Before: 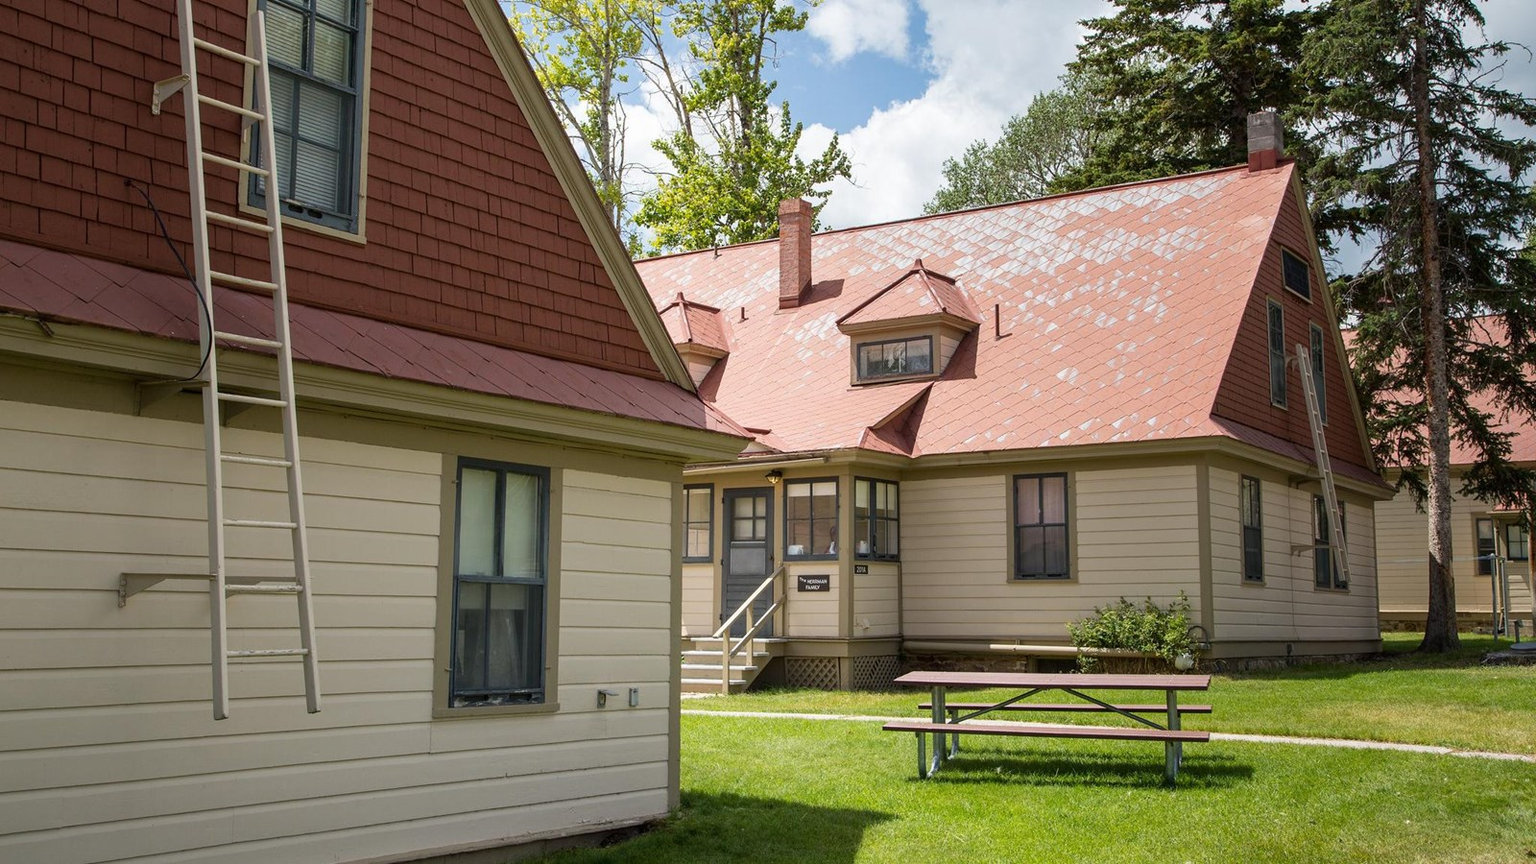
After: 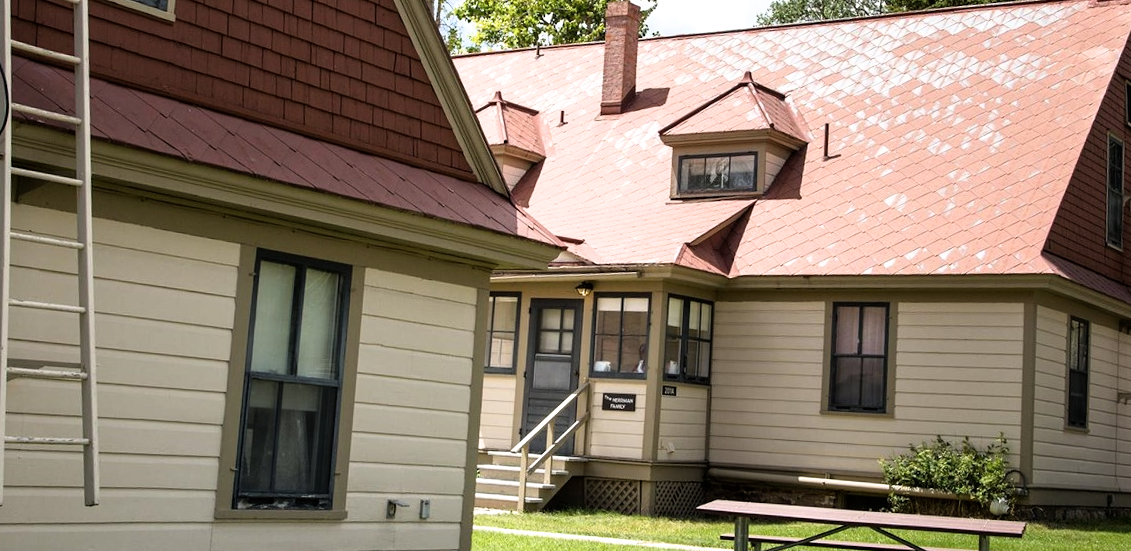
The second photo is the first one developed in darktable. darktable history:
contrast equalizer: octaves 7, y [[0.5 ×6], [0.5 ×6], [0.5, 0.5, 0.501, 0.545, 0.707, 0.863], [0 ×6], [0 ×6]], mix -0.187
filmic rgb: black relative exposure -7.99 EV, white relative exposure 2.2 EV, hardness 7.03
crop and rotate: angle -3.42°, left 9.923%, top 20.367%, right 11.998%, bottom 11.978%
